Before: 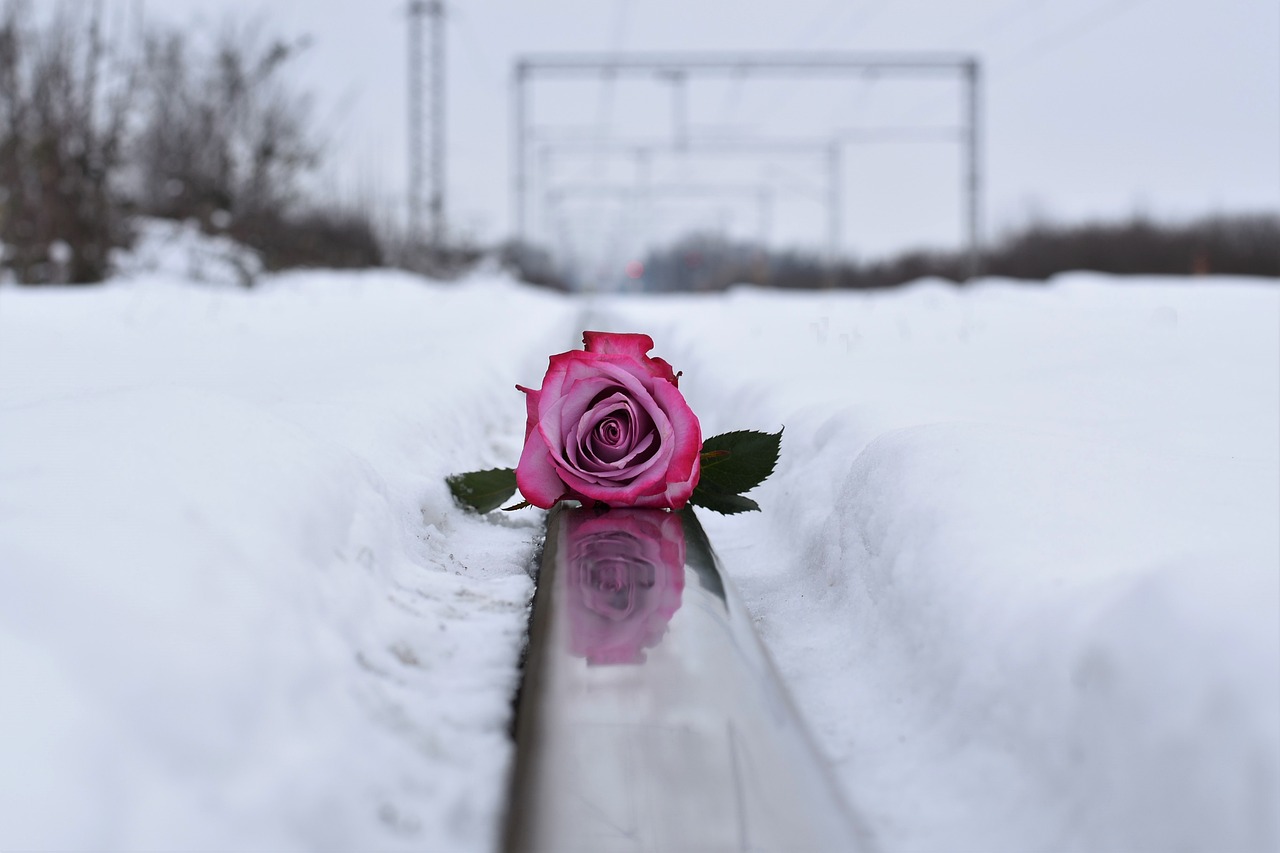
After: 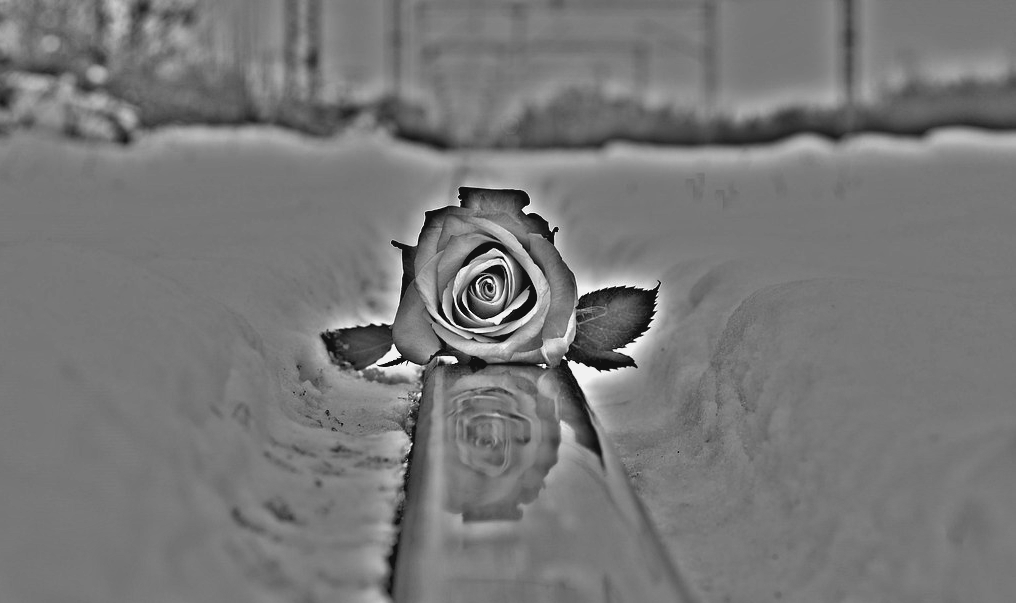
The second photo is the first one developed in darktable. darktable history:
exposure: compensate highlight preservation false
highpass: on, module defaults
contrast brightness saturation: contrast -0.1, saturation -0.1
crop: left 9.712%, top 16.928%, right 10.845%, bottom 12.332%
shadows and highlights: shadows -90, highlights 90, soften with gaussian
tone equalizer: -7 EV 0.15 EV, -6 EV 0.6 EV, -5 EV 1.15 EV, -4 EV 1.33 EV, -3 EV 1.15 EV, -2 EV 0.6 EV, -1 EV 0.15 EV, mask exposure compensation -0.5 EV
white balance: red 0.978, blue 0.999
